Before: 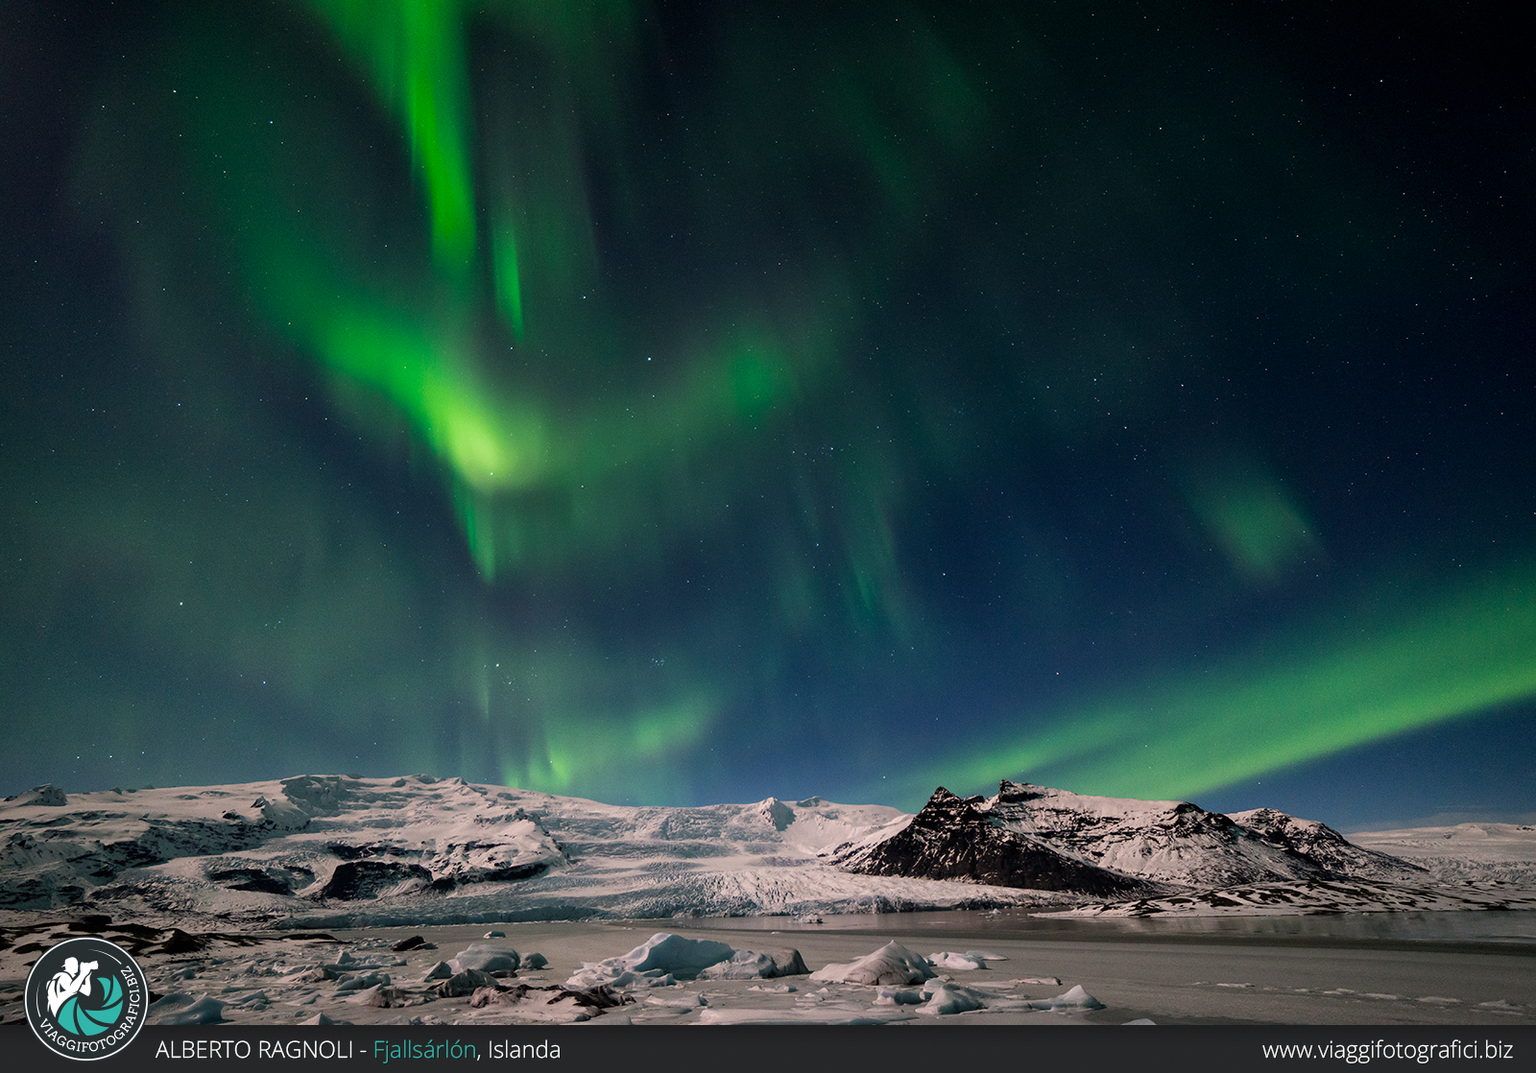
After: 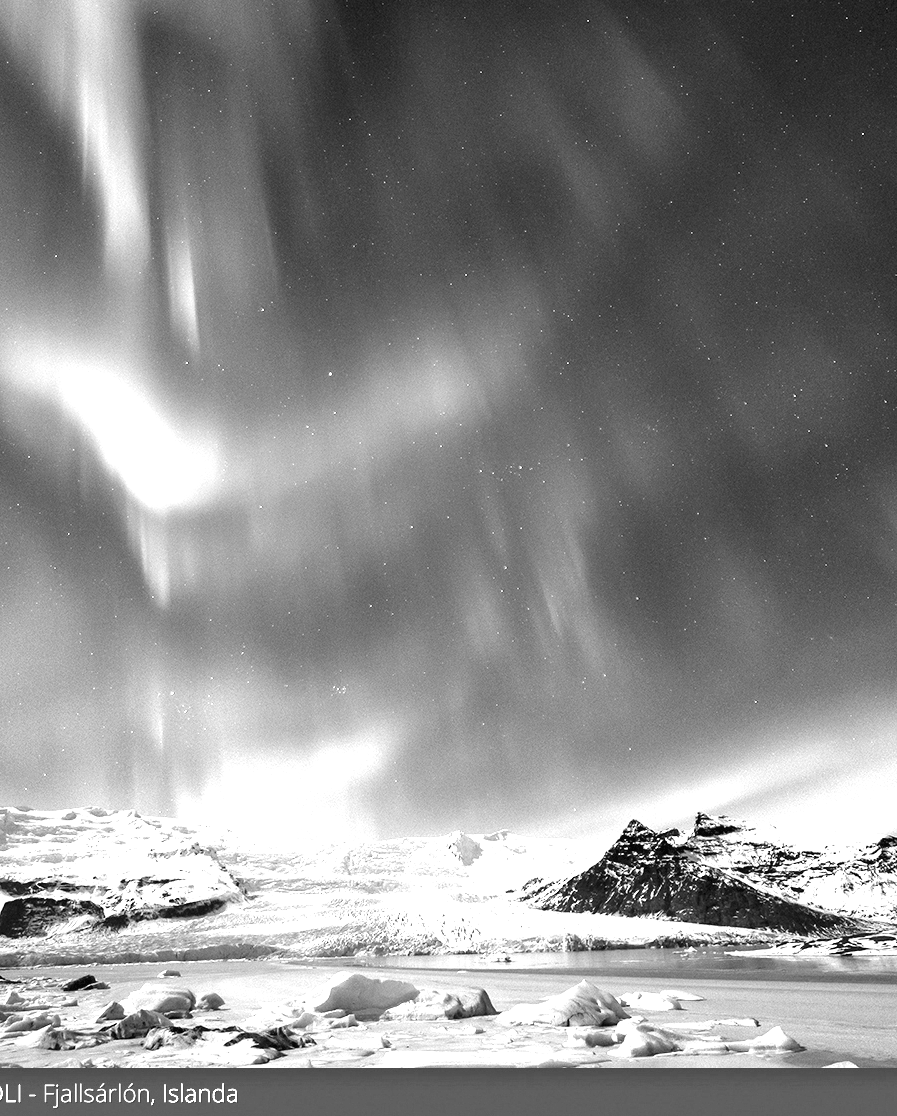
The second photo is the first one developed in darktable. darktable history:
exposure: black level correction 0, exposure 1.379 EV, compensate exposure bias true, compensate highlight preservation false
color zones: curves: ch0 [(0.27, 0.396) (0.563, 0.504) (0.75, 0.5) (0.787, 0.307)]
crop: left 21.674%, right 22.086%
monochrome: a -92.57, b 58.91
